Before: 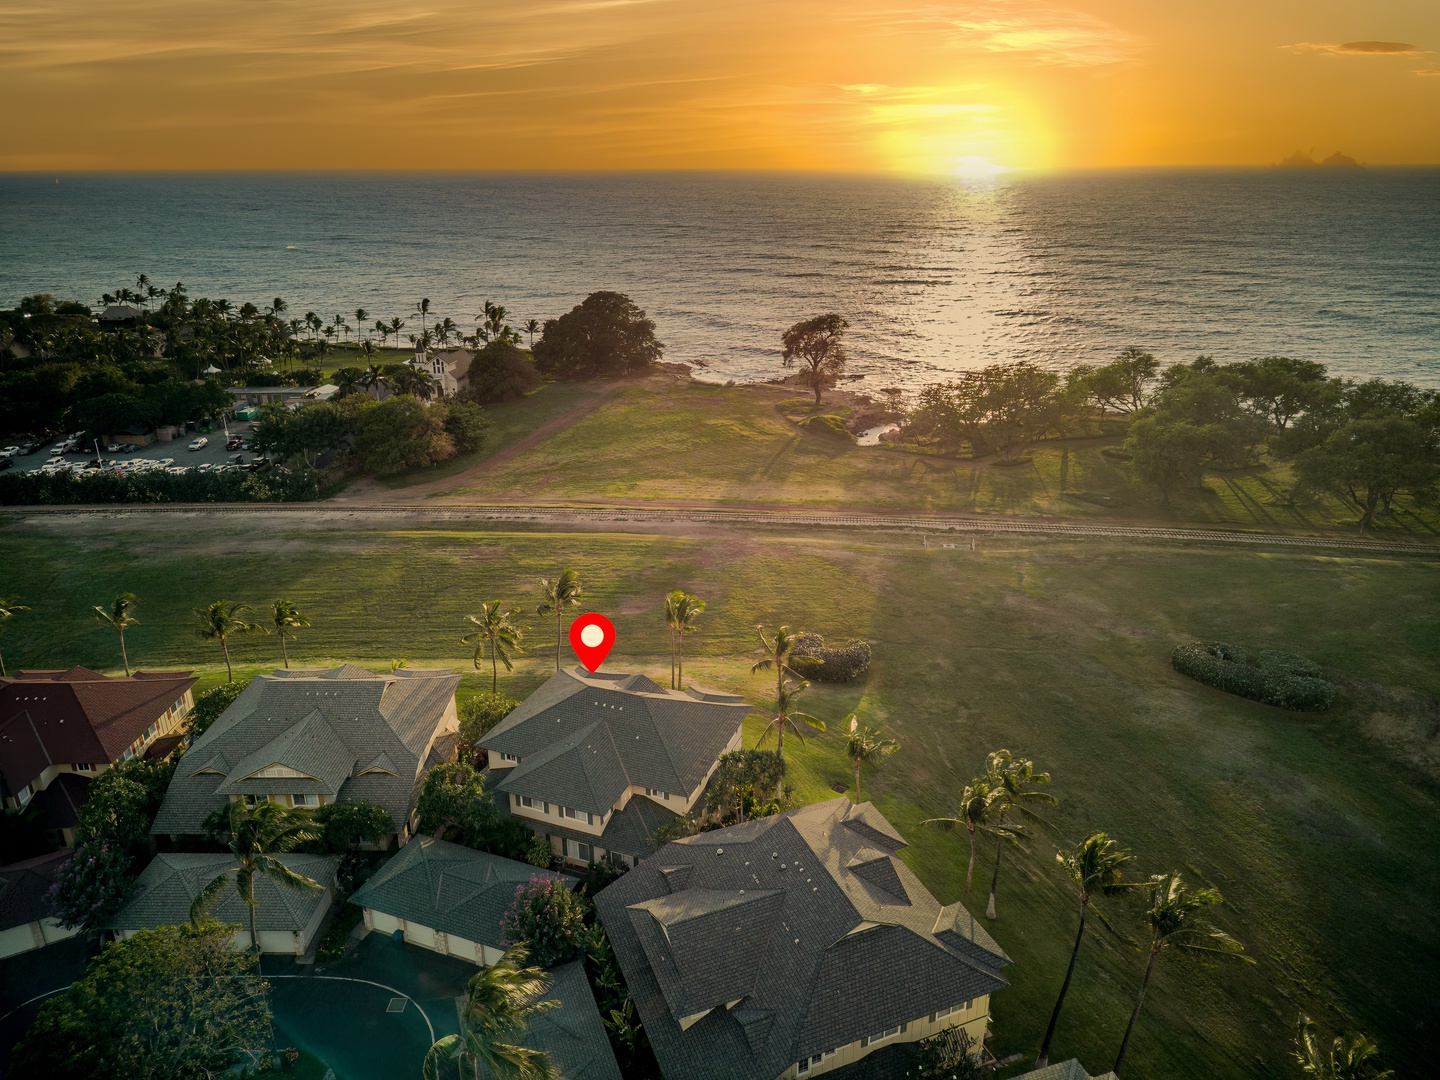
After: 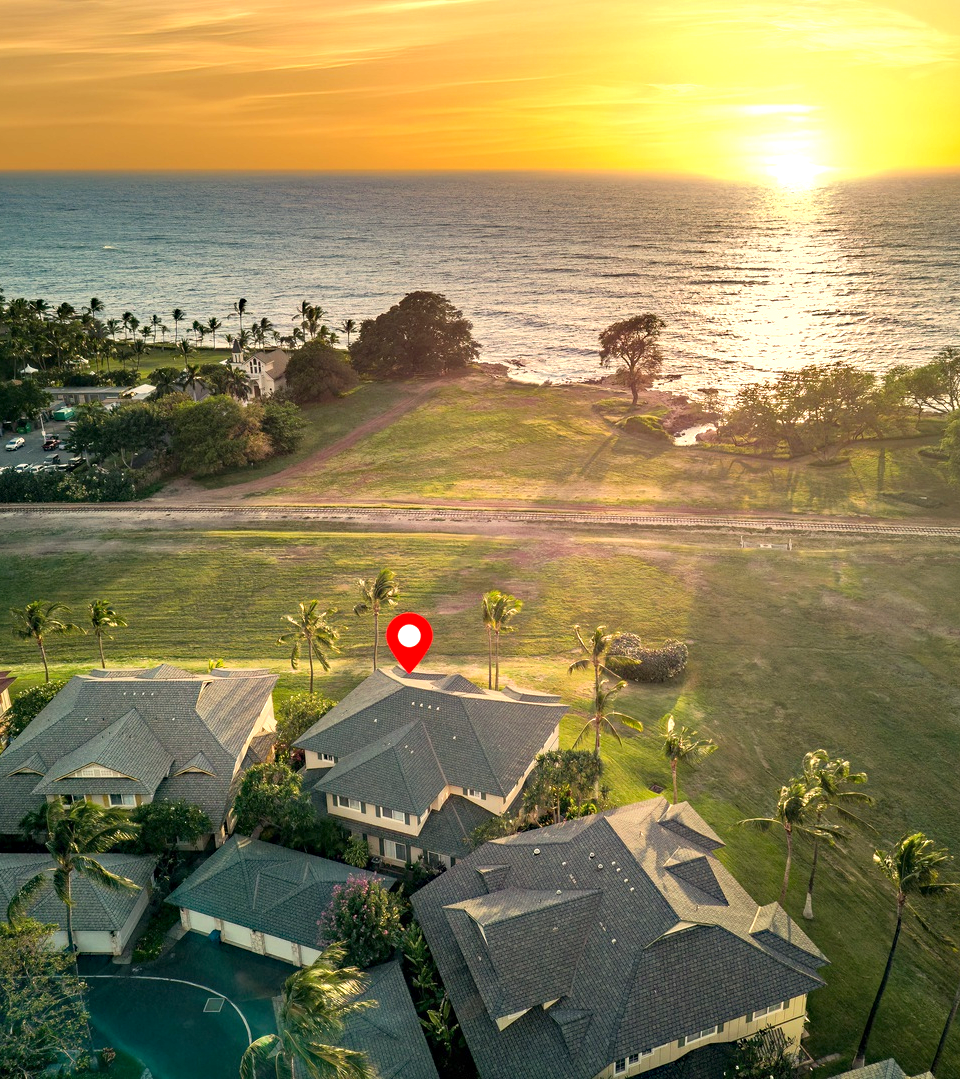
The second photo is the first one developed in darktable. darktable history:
exposure: exposure 1.071 EV, compensate highlight preservation false
haze removal: compatibility mode true
crop and rotate: left 12.764%, right 20.526%
